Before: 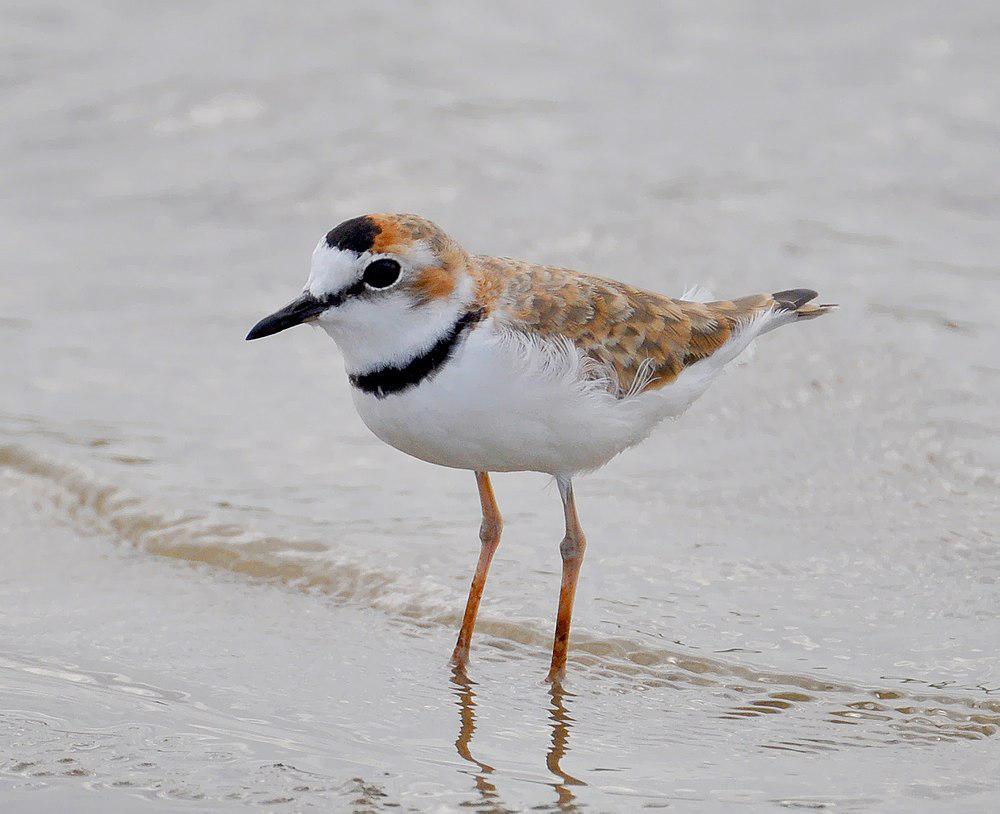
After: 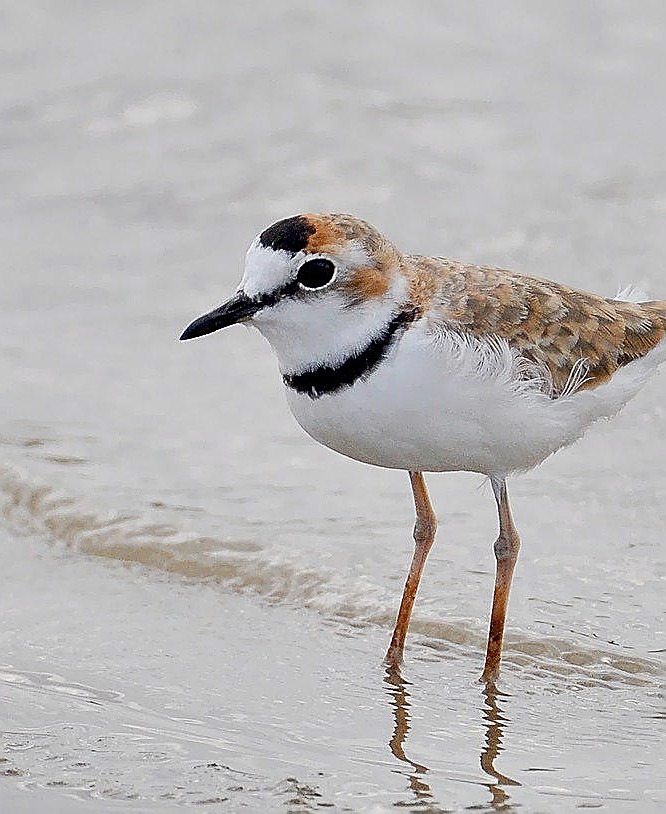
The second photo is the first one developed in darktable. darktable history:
sharpen: radius 1.4, amount 1.25, threshold 0.7
crop and rotate: left 6.617%, right 26.717%
contrast brightness saturation: contrast 0.11, saturation -0.17
